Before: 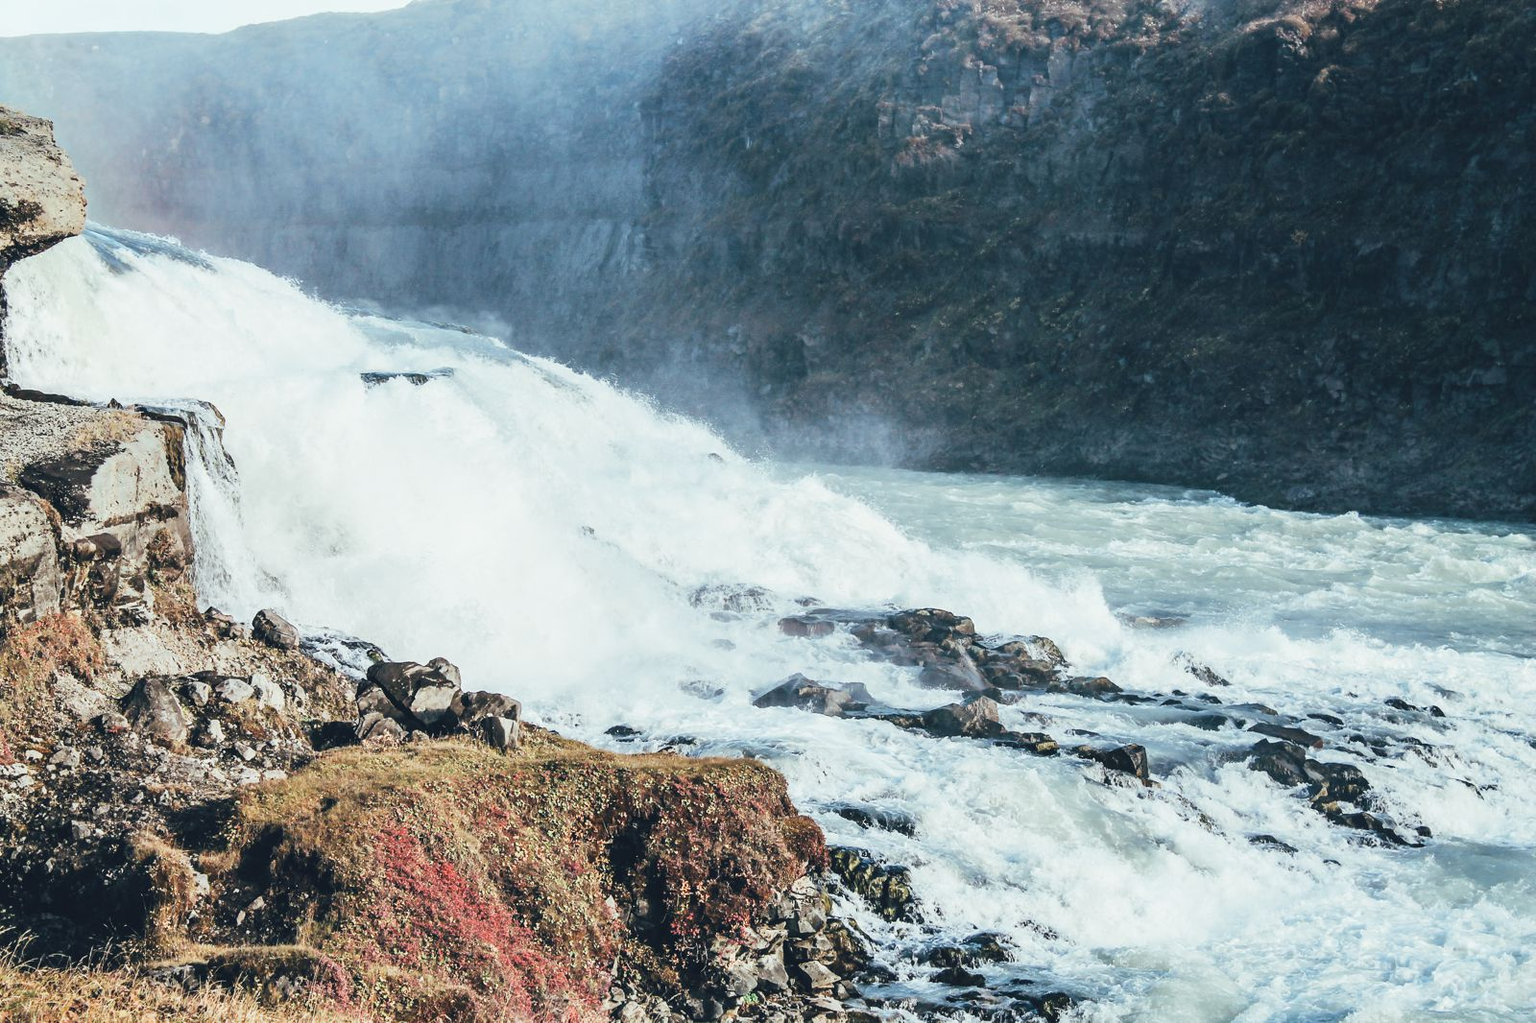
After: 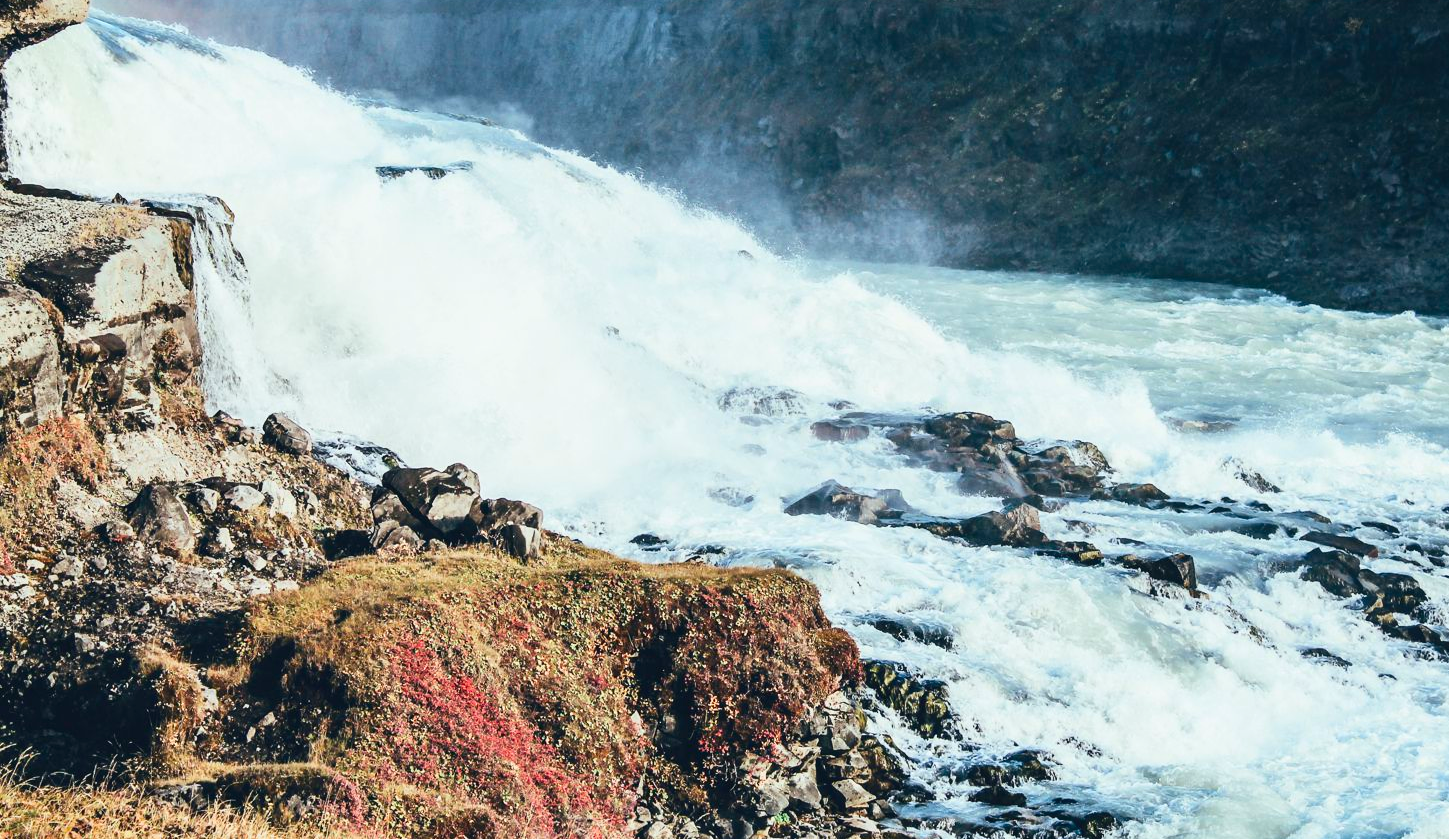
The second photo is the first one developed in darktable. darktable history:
contrast brightness saturation: contrast 0.16, saturation 0.32
crop: top 20.916%, right 9.437%, bottom 0.316%
